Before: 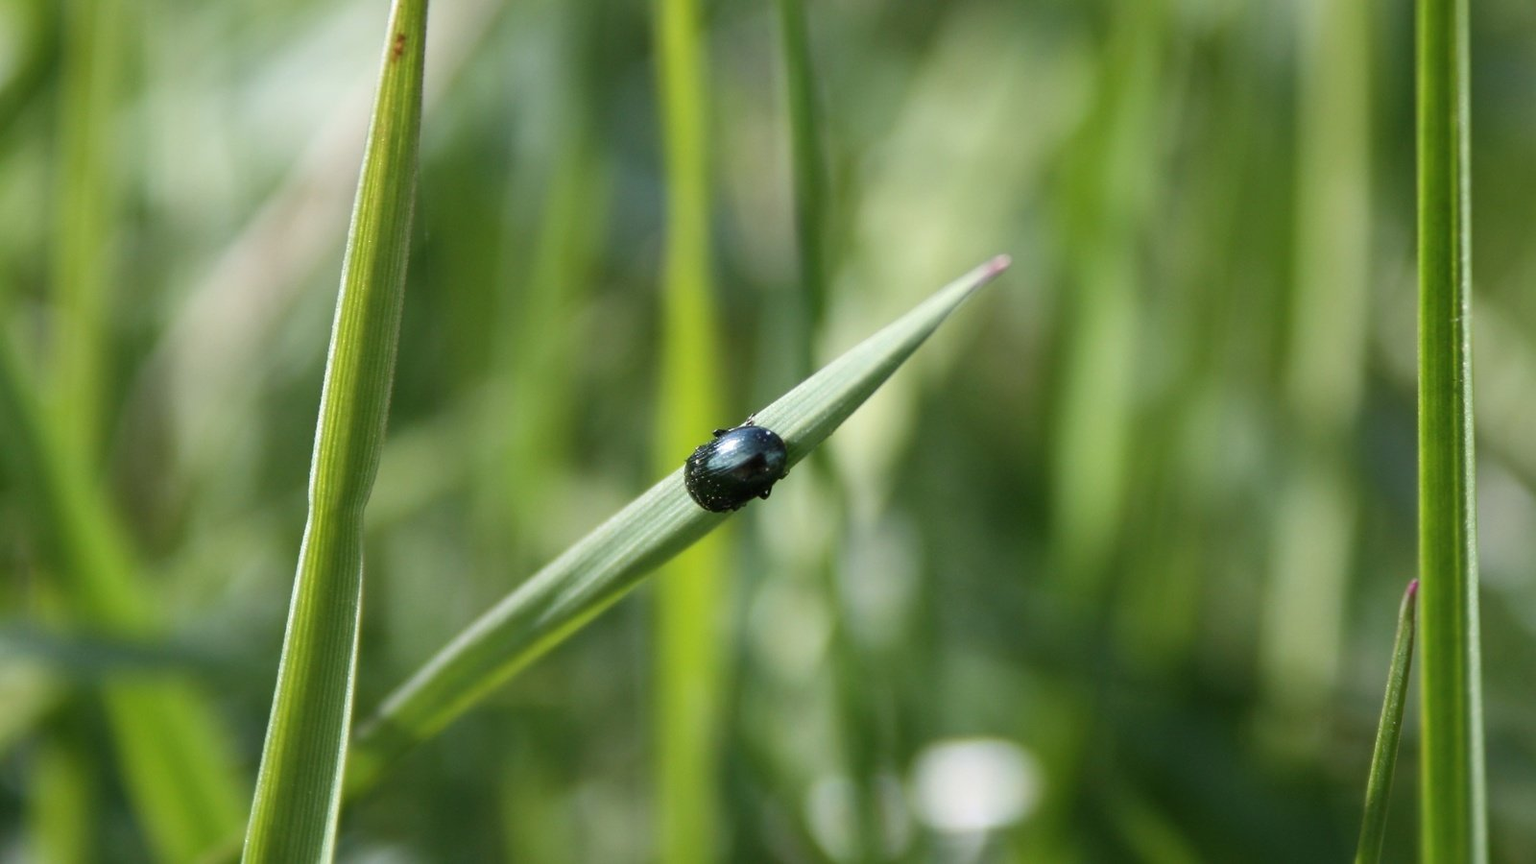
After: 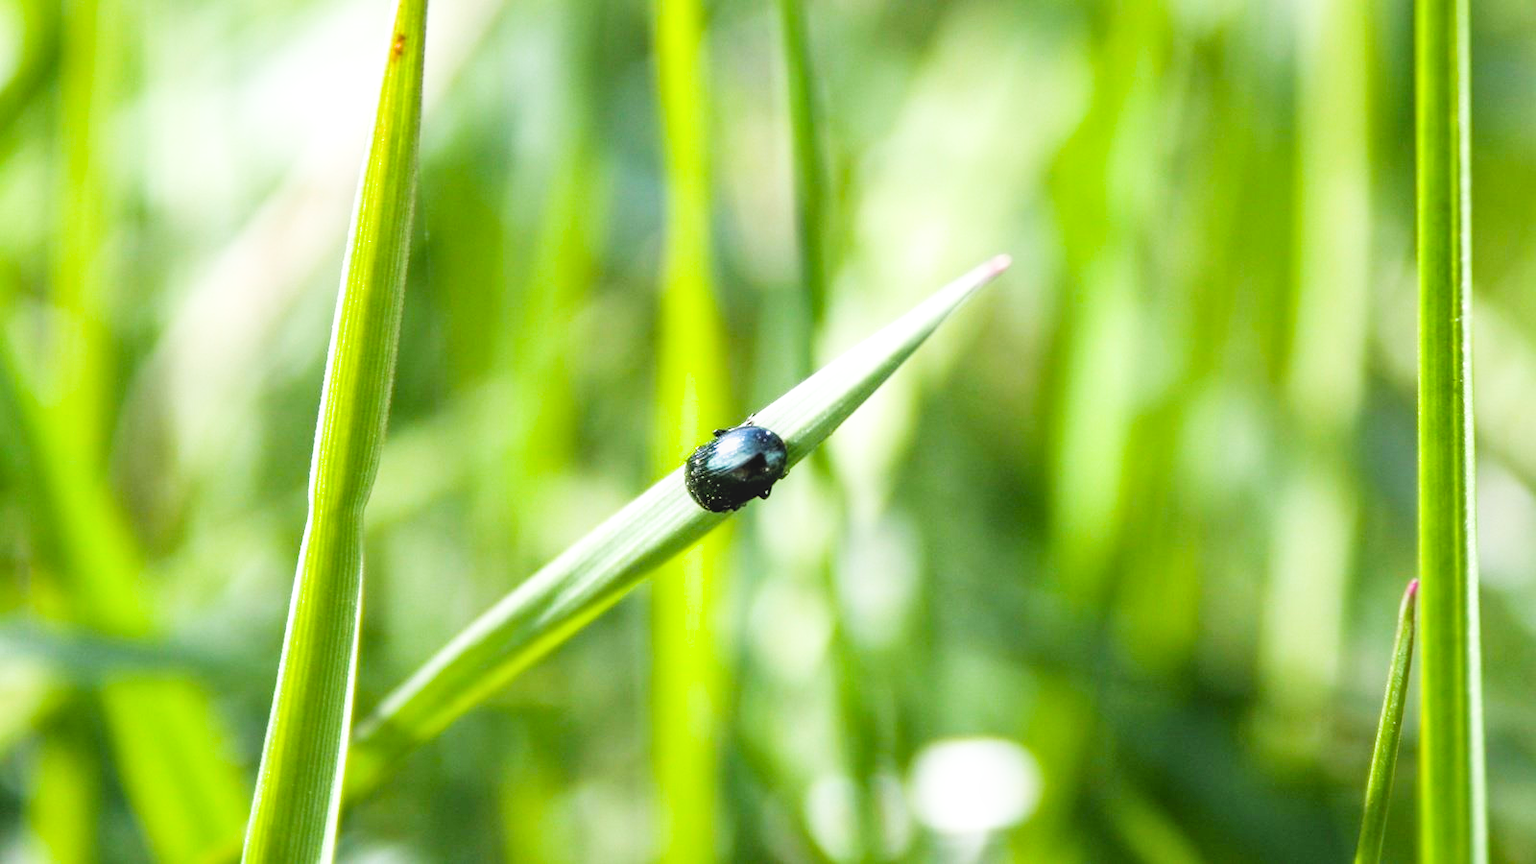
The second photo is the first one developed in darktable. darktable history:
local contrast: detail 110%
color balance rgb: perceptual saturation grading › global saturation 20%, global vibrance 20%
filmic rgb: black relative exposure -5 EV, white relative exposure 3.5 EV, hardness 3.19, contrast 1.2, highlights saturation mix -50%
exposure: black level correction 0, exposure 1.5 EV, compensate highlight preservation false
